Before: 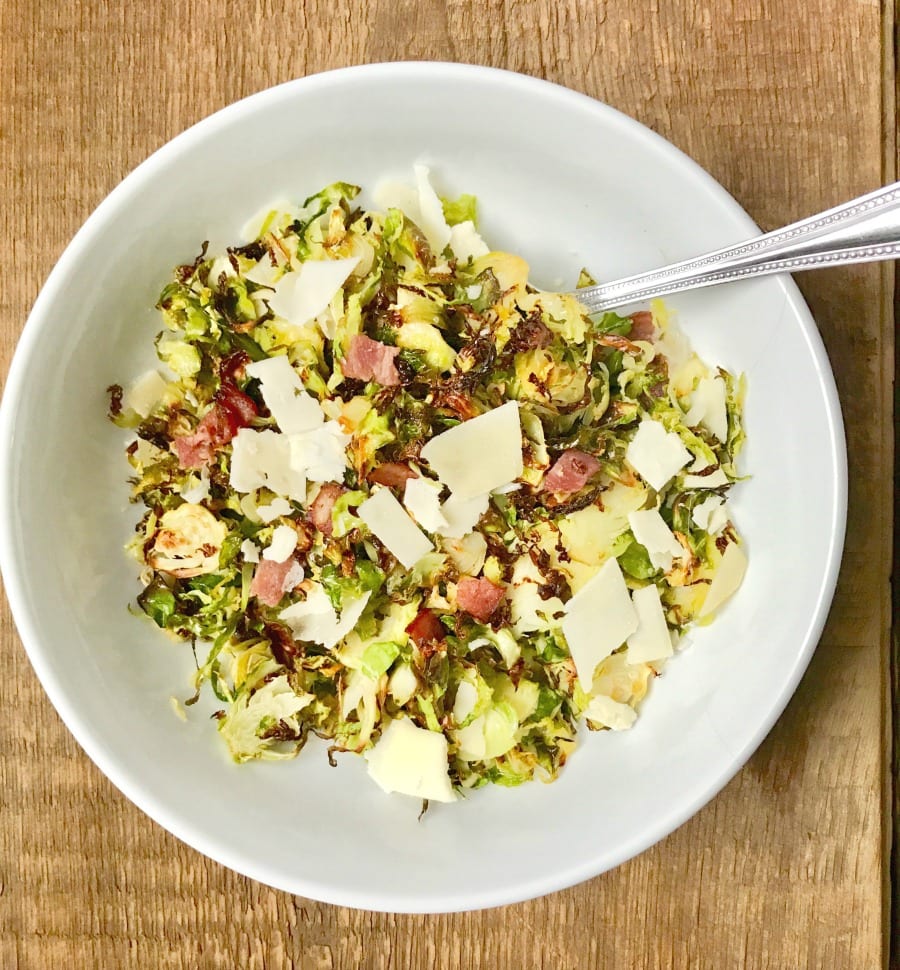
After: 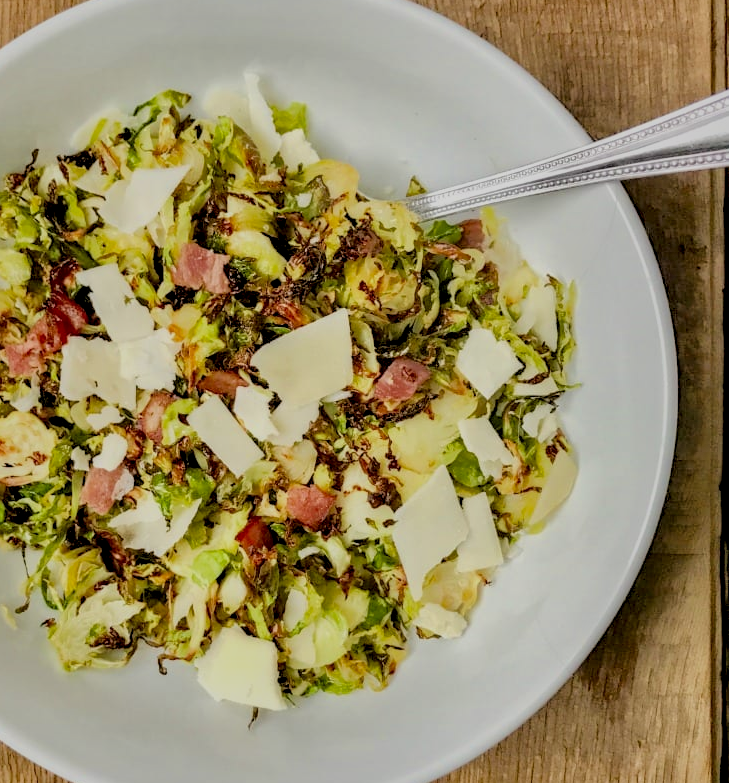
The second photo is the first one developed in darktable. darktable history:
local contrast: detail 160%
crop: left 18.969%, top 9.555%, bottom 9.707%
filmic rgb: black relative exposure -4.36 EV, white relative exposure 4.56 EV, hardness 2.4, contrast 1.061, color science v6 (2022), iterations of high-quality reconstruction 0
shadows and highlights: shadows 39.51, highlights -60
